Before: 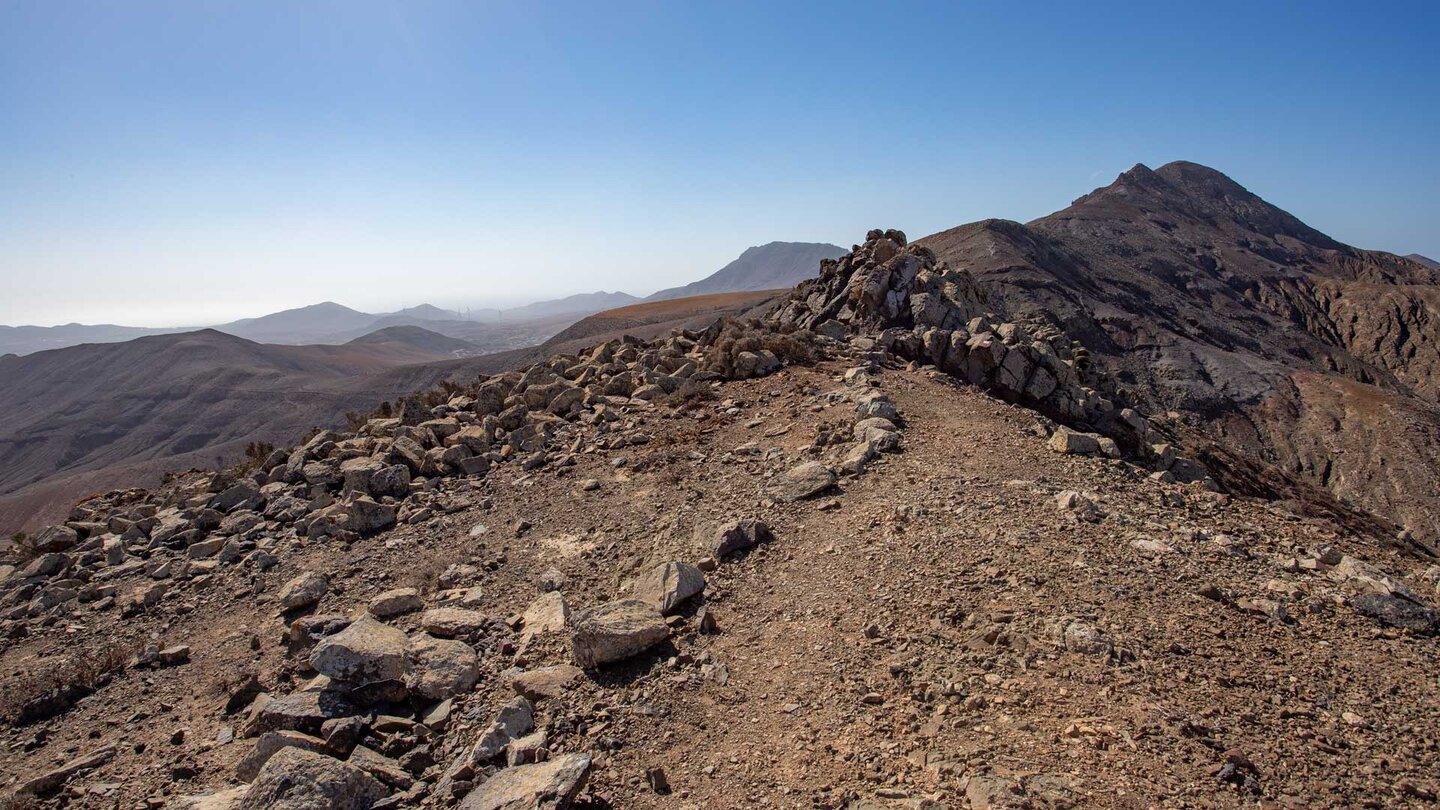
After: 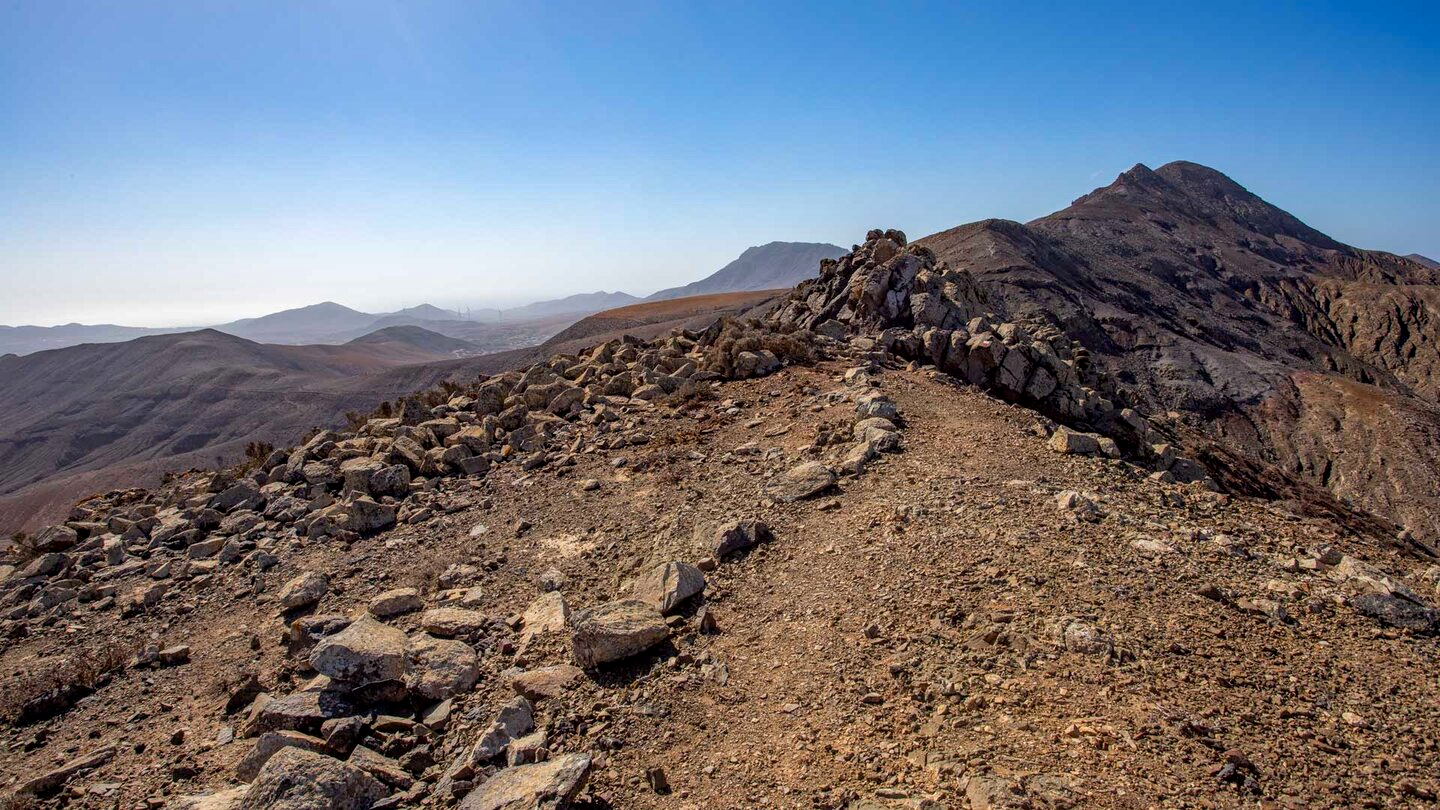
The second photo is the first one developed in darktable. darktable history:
color balance rgb: linear chroma grading › global chroma 8.911%, perceptual saturation grading › global saturation 17.264%
local contrast: on, module defaults
